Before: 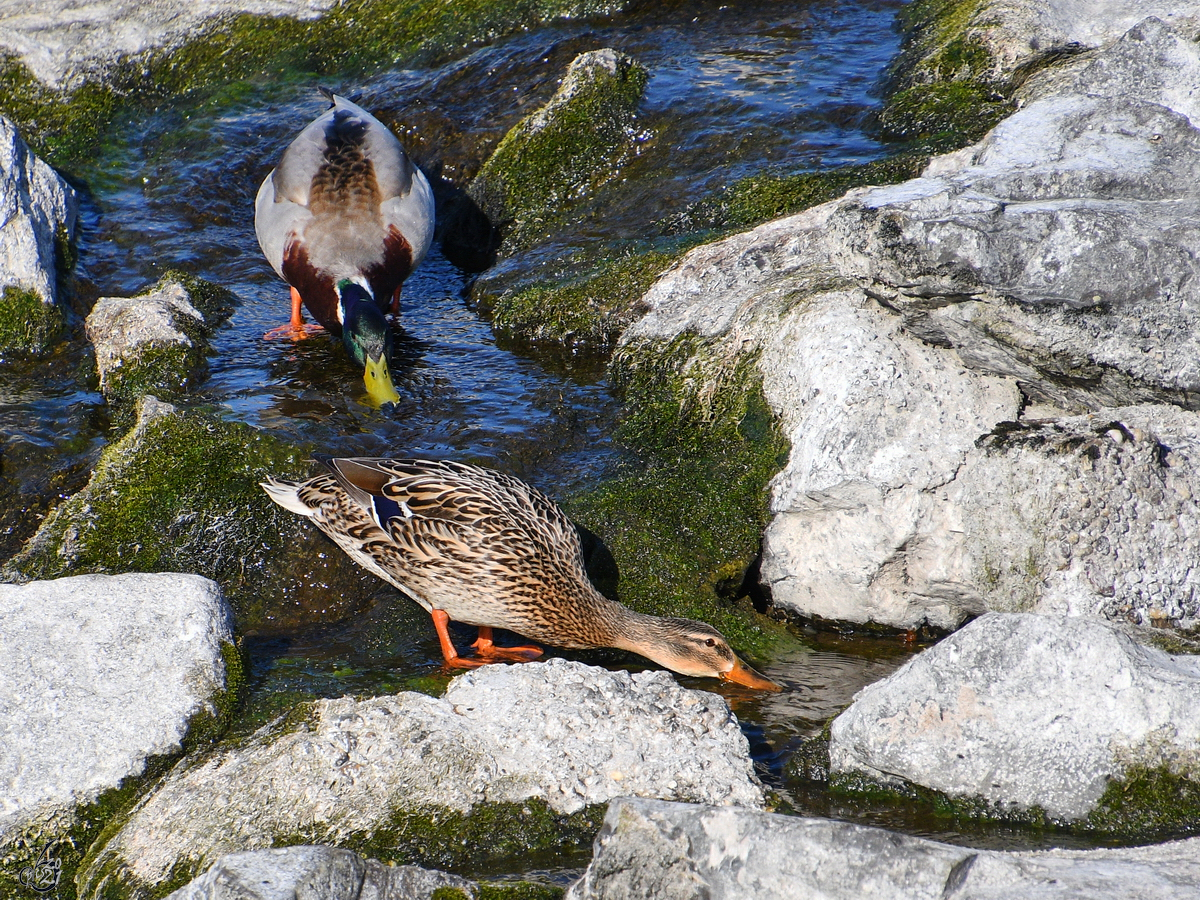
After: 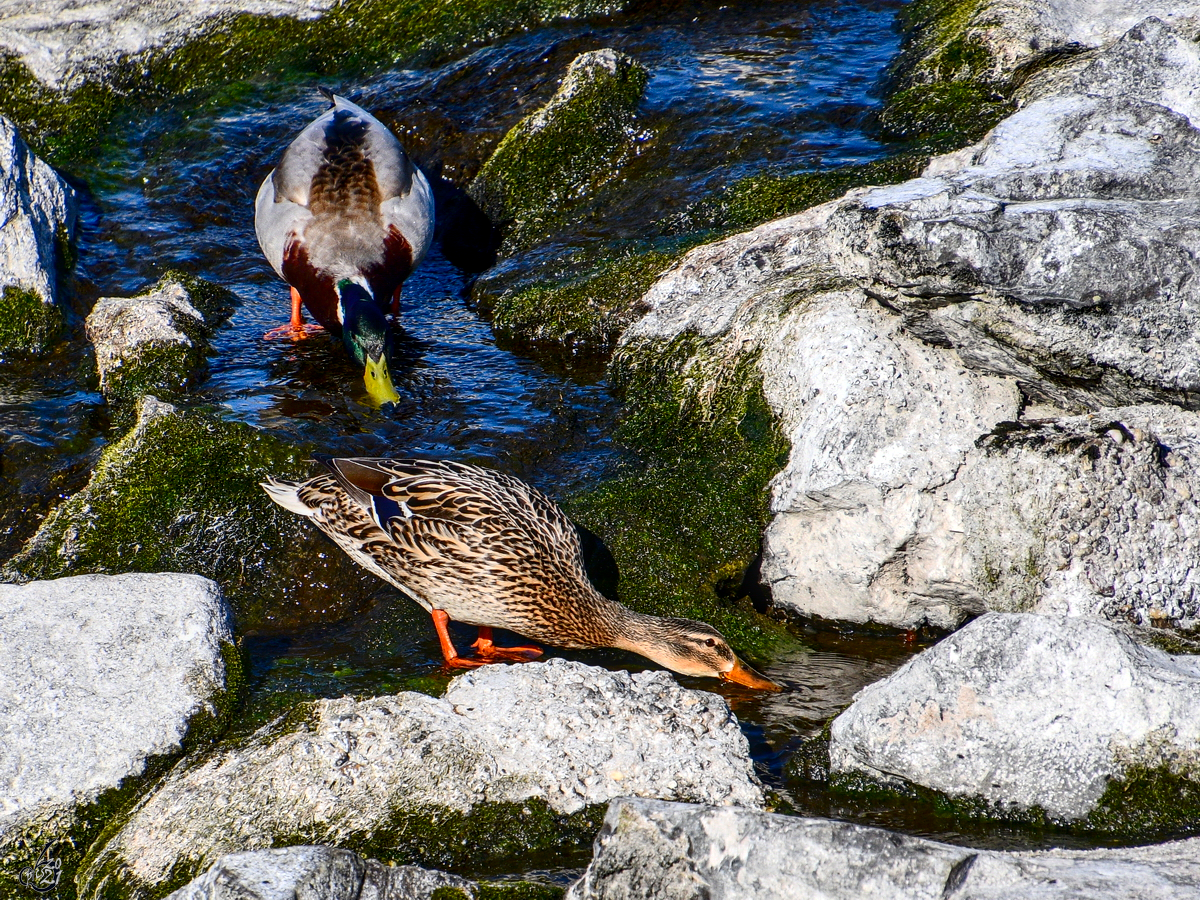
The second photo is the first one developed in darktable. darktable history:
contrast brightness saturation: contrast 0.21, brightness -0.11, saturation 0.21
local contrast: detail 130%
